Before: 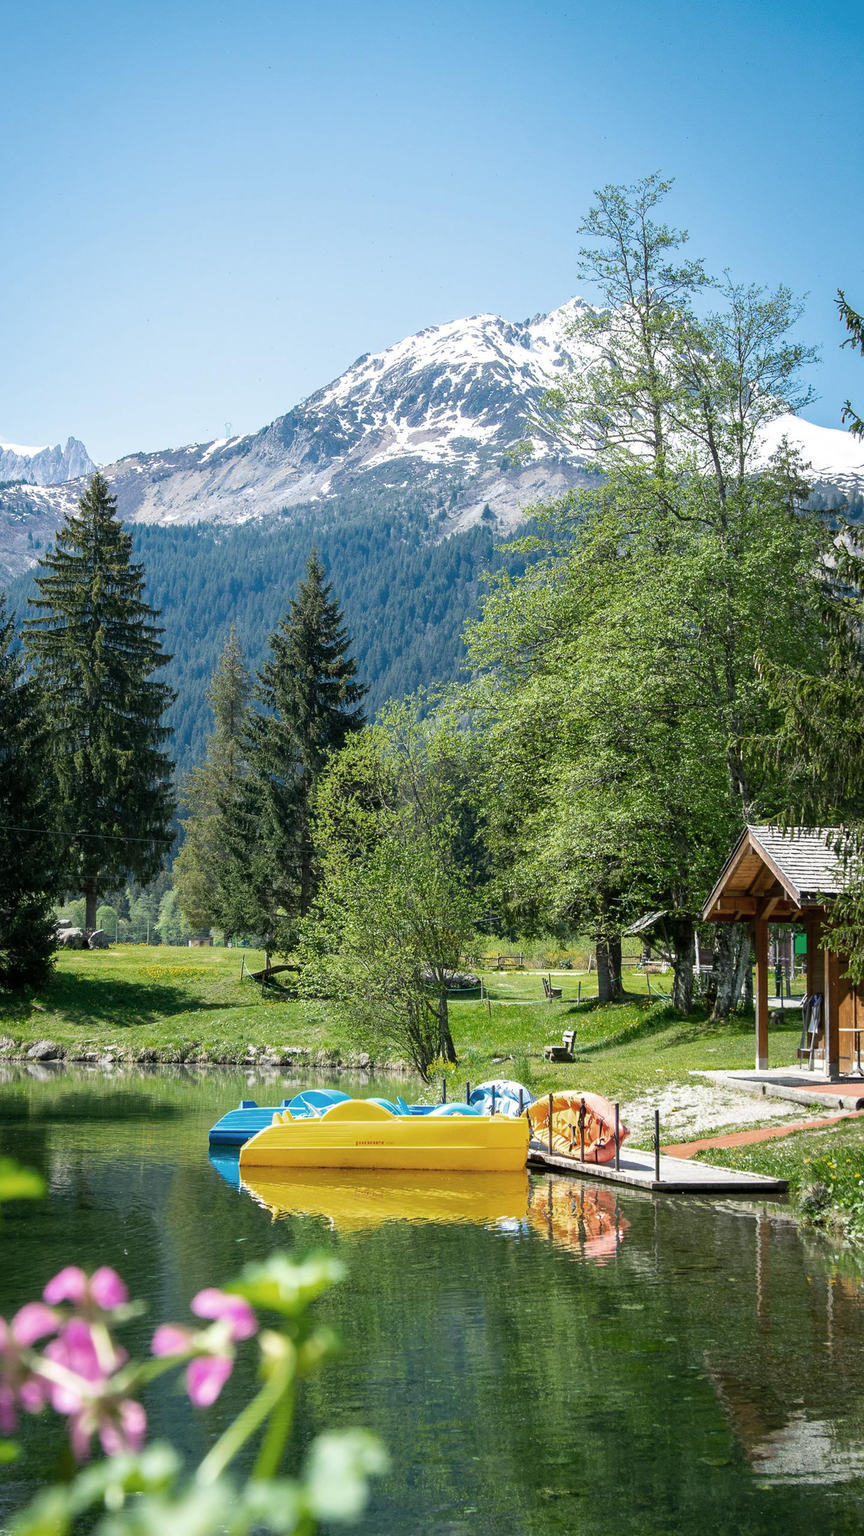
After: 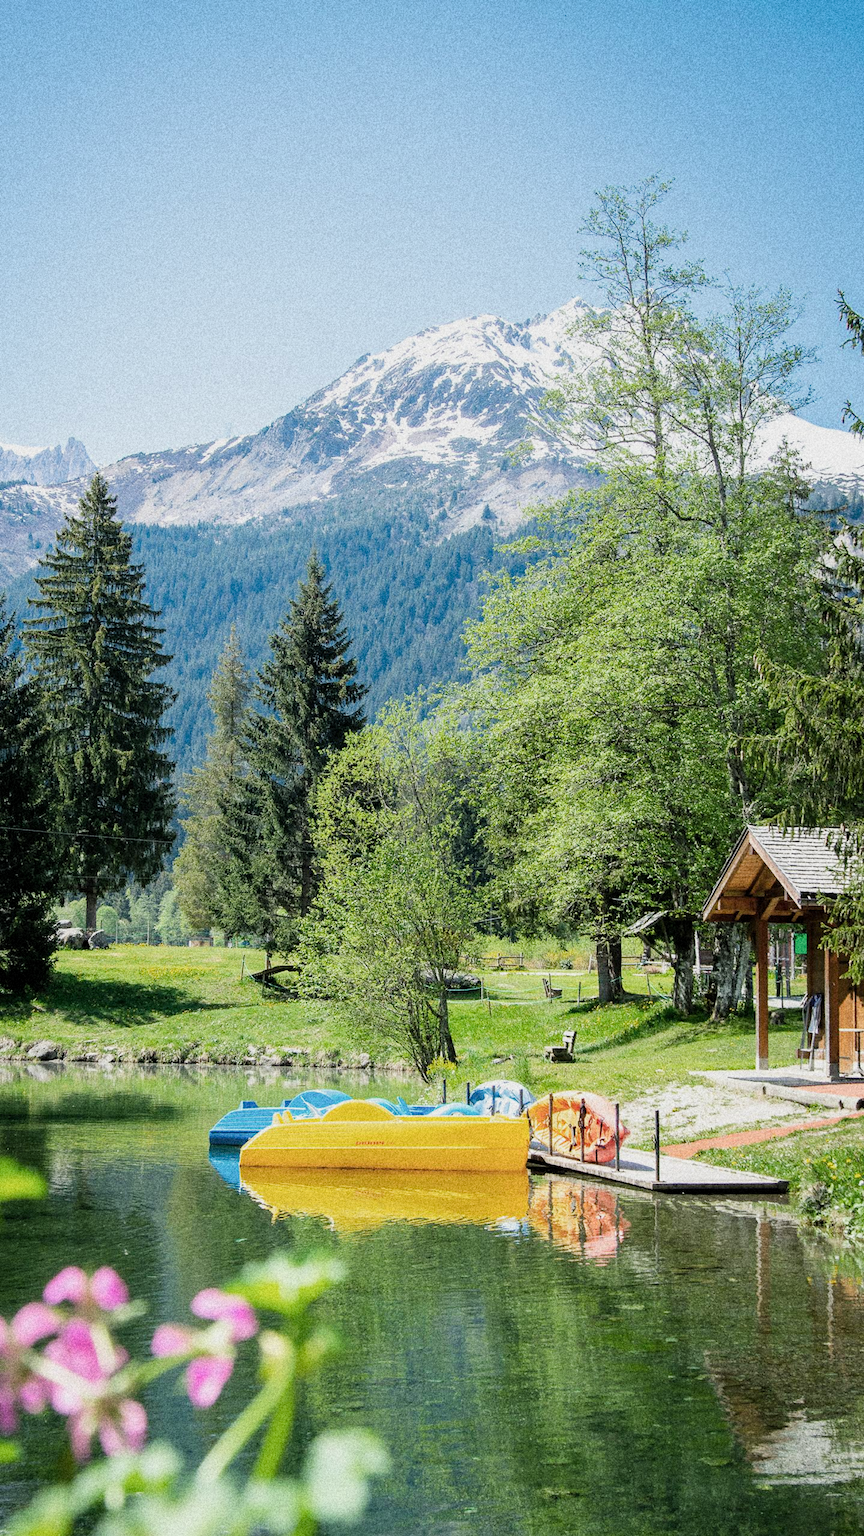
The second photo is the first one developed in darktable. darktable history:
filmic rgb: black relative exposure -7.65 EV, white relative exposure 4.56 EV, hardness 3.61
color zones: curves: ch0 [(0, 0.5) (0.143, 0.5) (0.286, 0.5) (0.429, 0.5) (0.571, 0.5) (0.714, 0.476) (0.857, 0.5) (1, 0.5)]; ch2 [(0, 0.5) (0.143, 0.5) (0.286, 0.5) (0.429, 0.5) (0.571, 0.5) (0.714, 0.487) (0.857, 0.5) (1, 0.5)]
exposure: black level correction 0, exposure 0.7 EV, compensate exposure bias true, compensate highlight preservation false
color balance rgb: global vibrance 10%
grain: coarseness 14.49 ISO, strength 48.04%, mid-tones bias 35%
